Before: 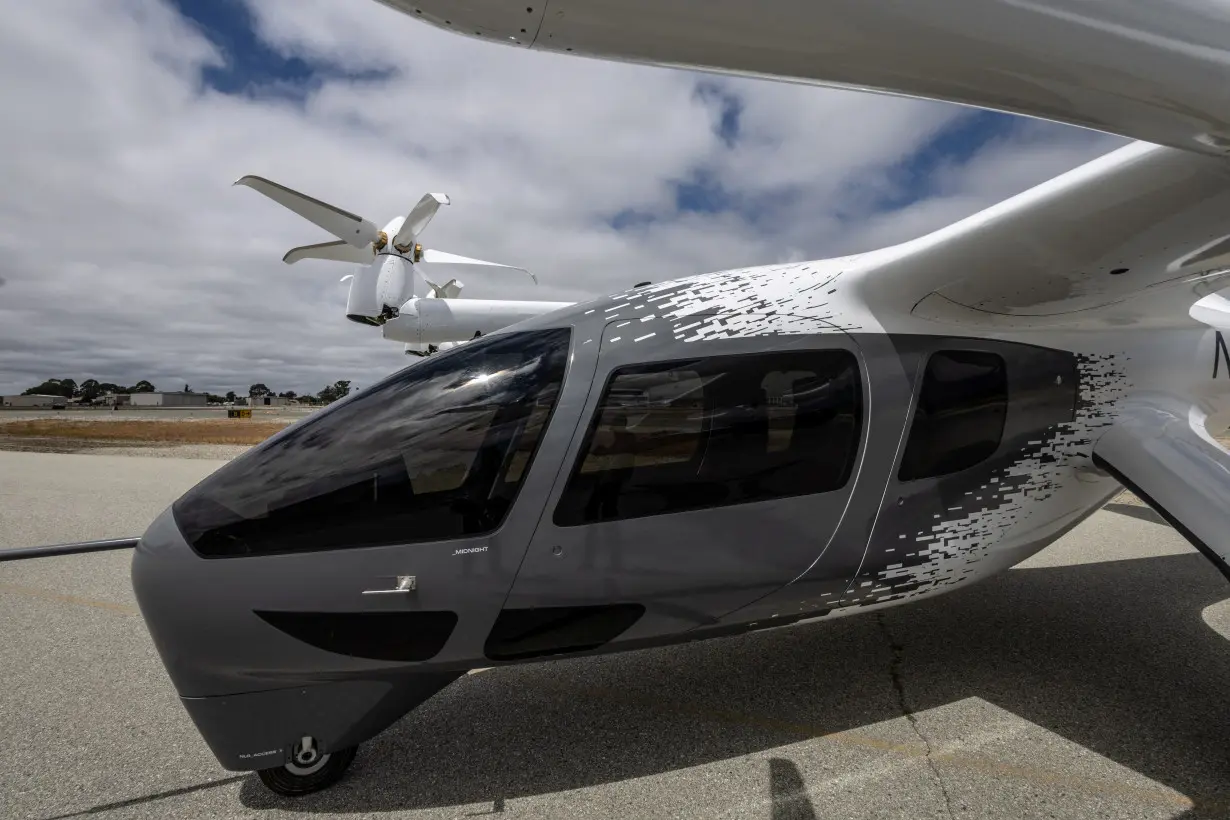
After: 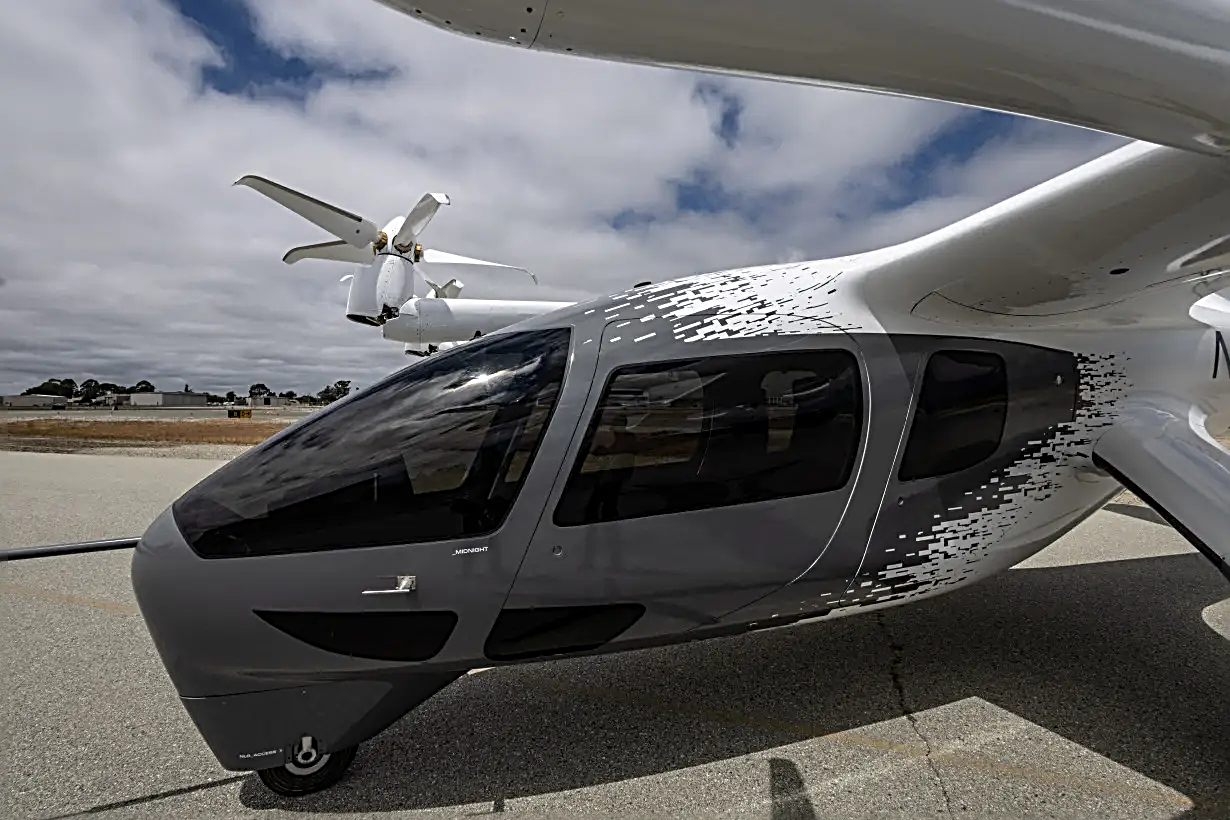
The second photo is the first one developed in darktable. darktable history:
sharpen: radius 2.973, amount 0.759
